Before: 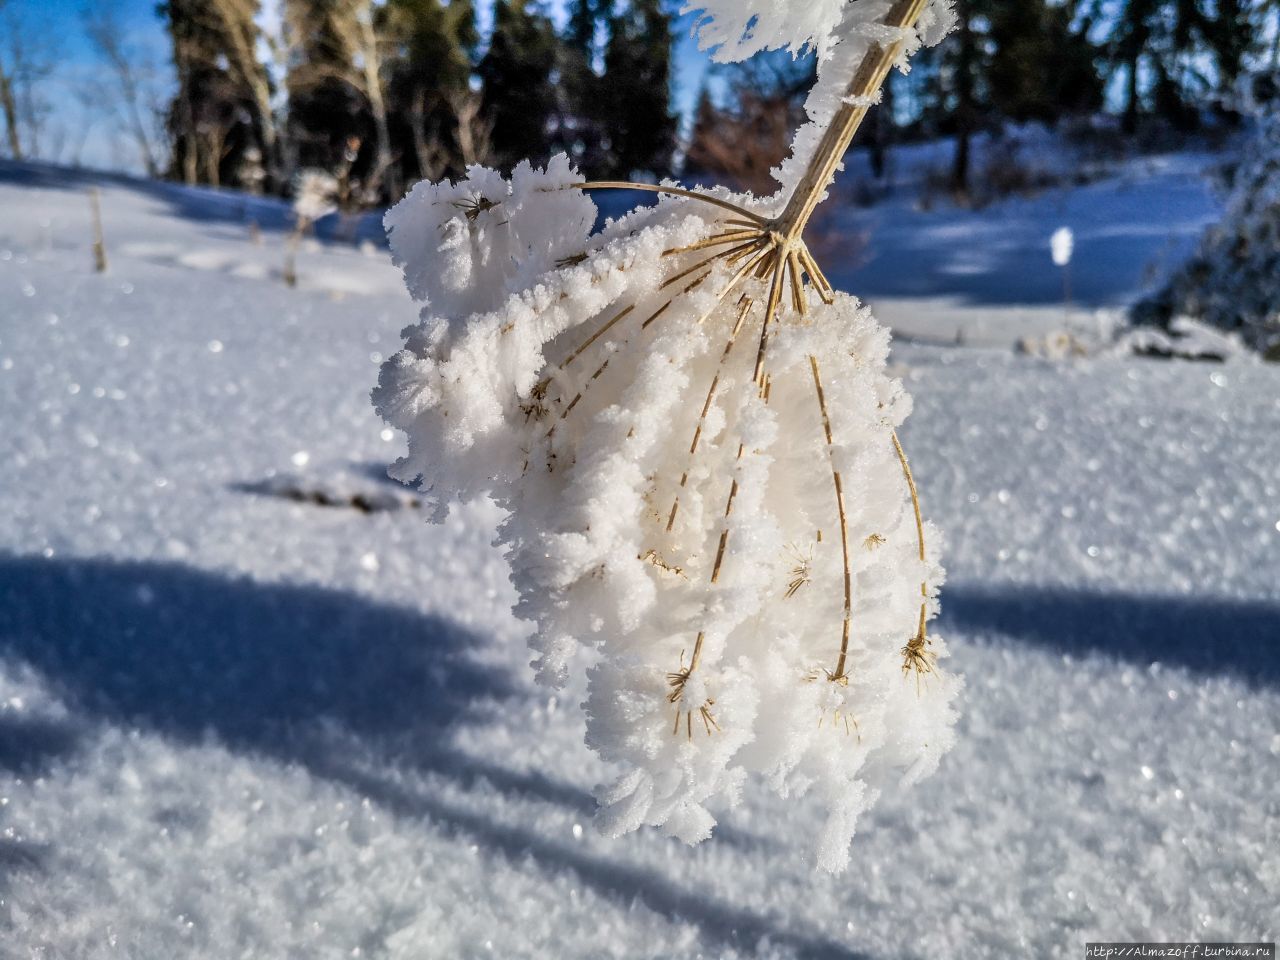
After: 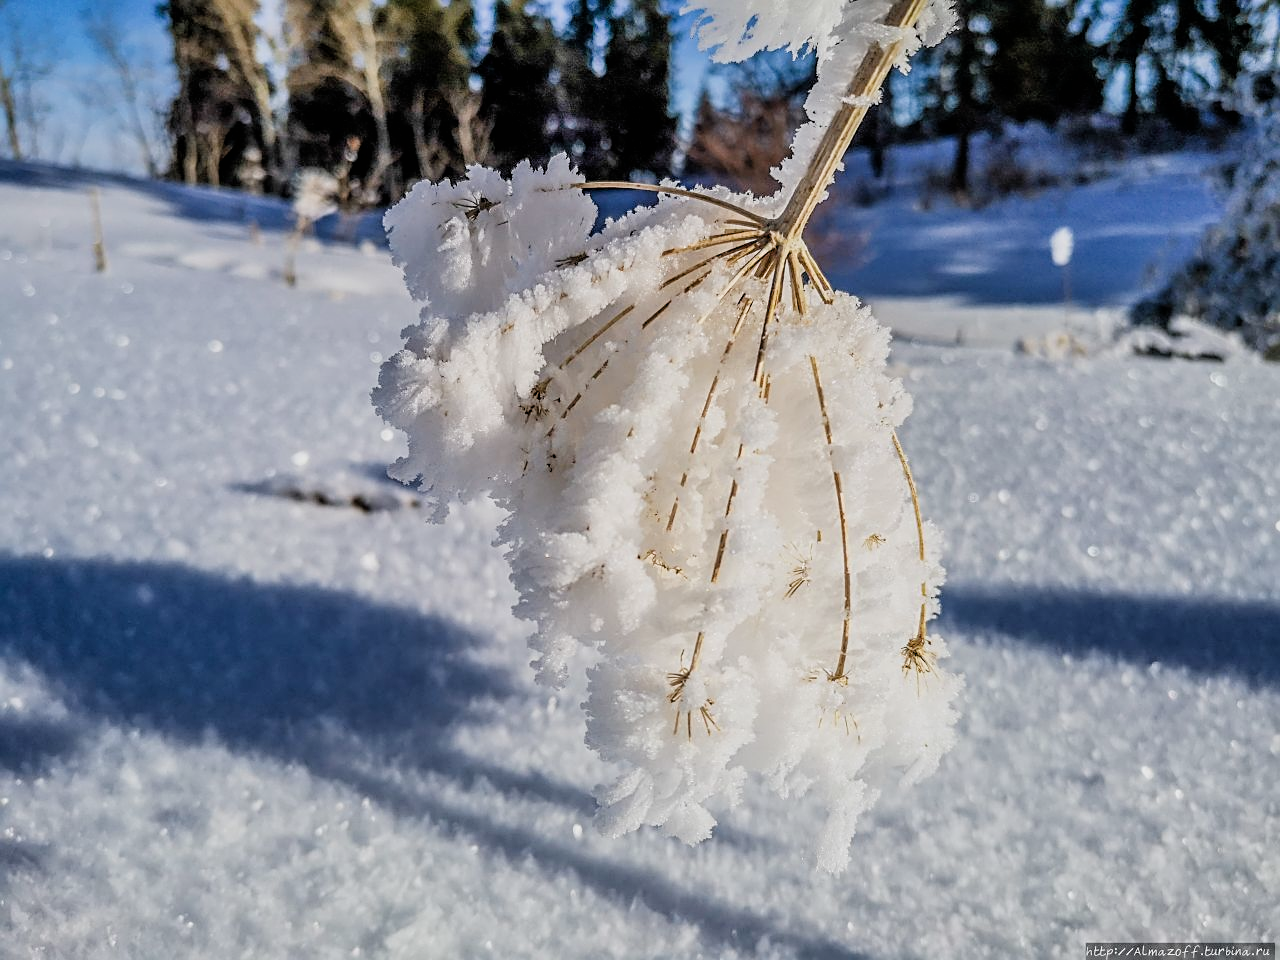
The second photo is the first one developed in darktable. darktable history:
exposure: exposure 0.408 EV, compensate highlight preservation false
shadows and highlights: shadows 25.76, highlights -24.3, highlights color adjustment 79.16%
sharpen: on, module defaults
filmic rgb: black relative exposure -7.99 EV, white relative exposure 4.04 EV, hardness 4.11, contrast 0.934
